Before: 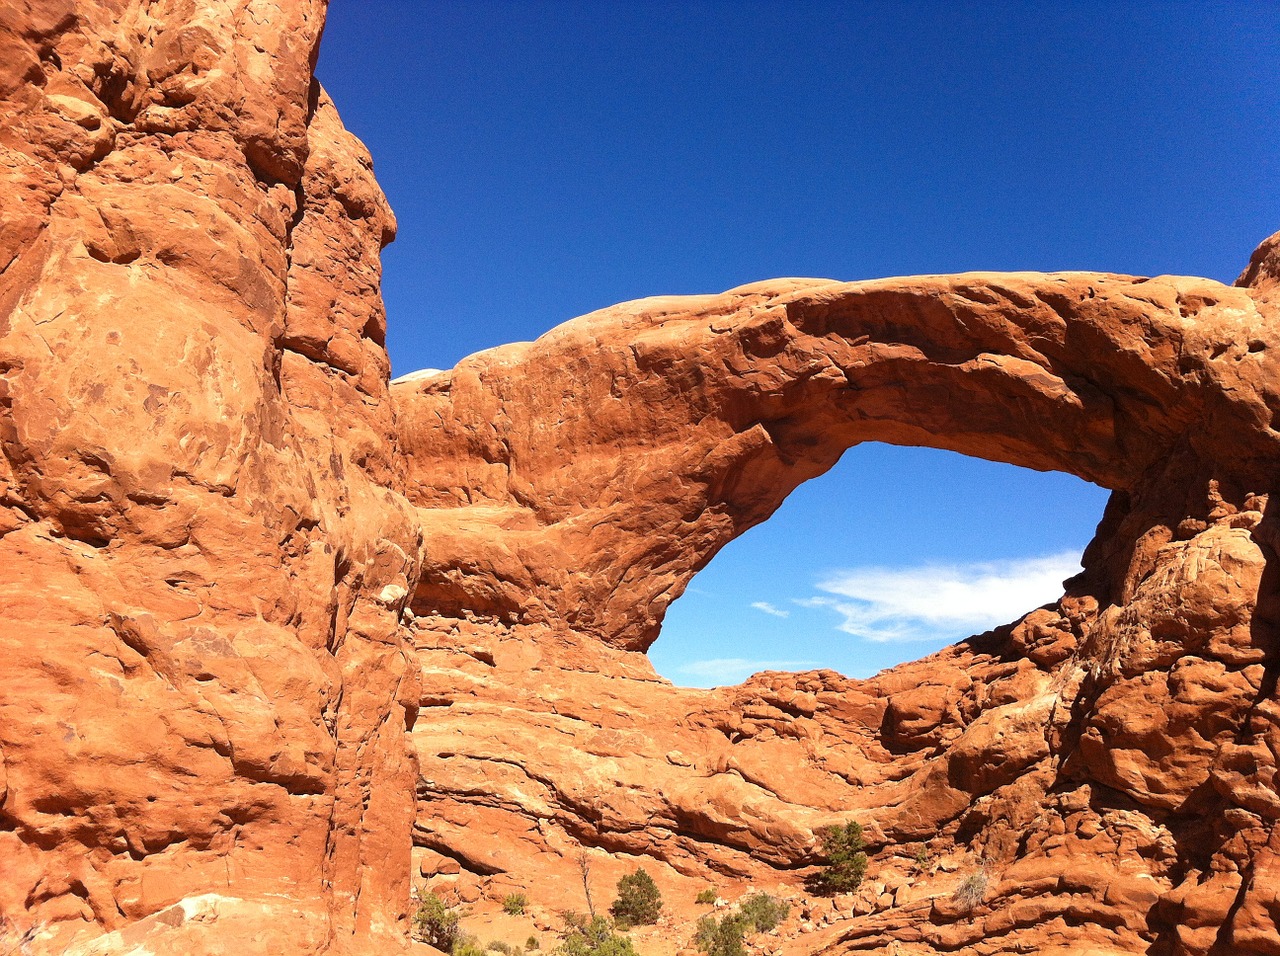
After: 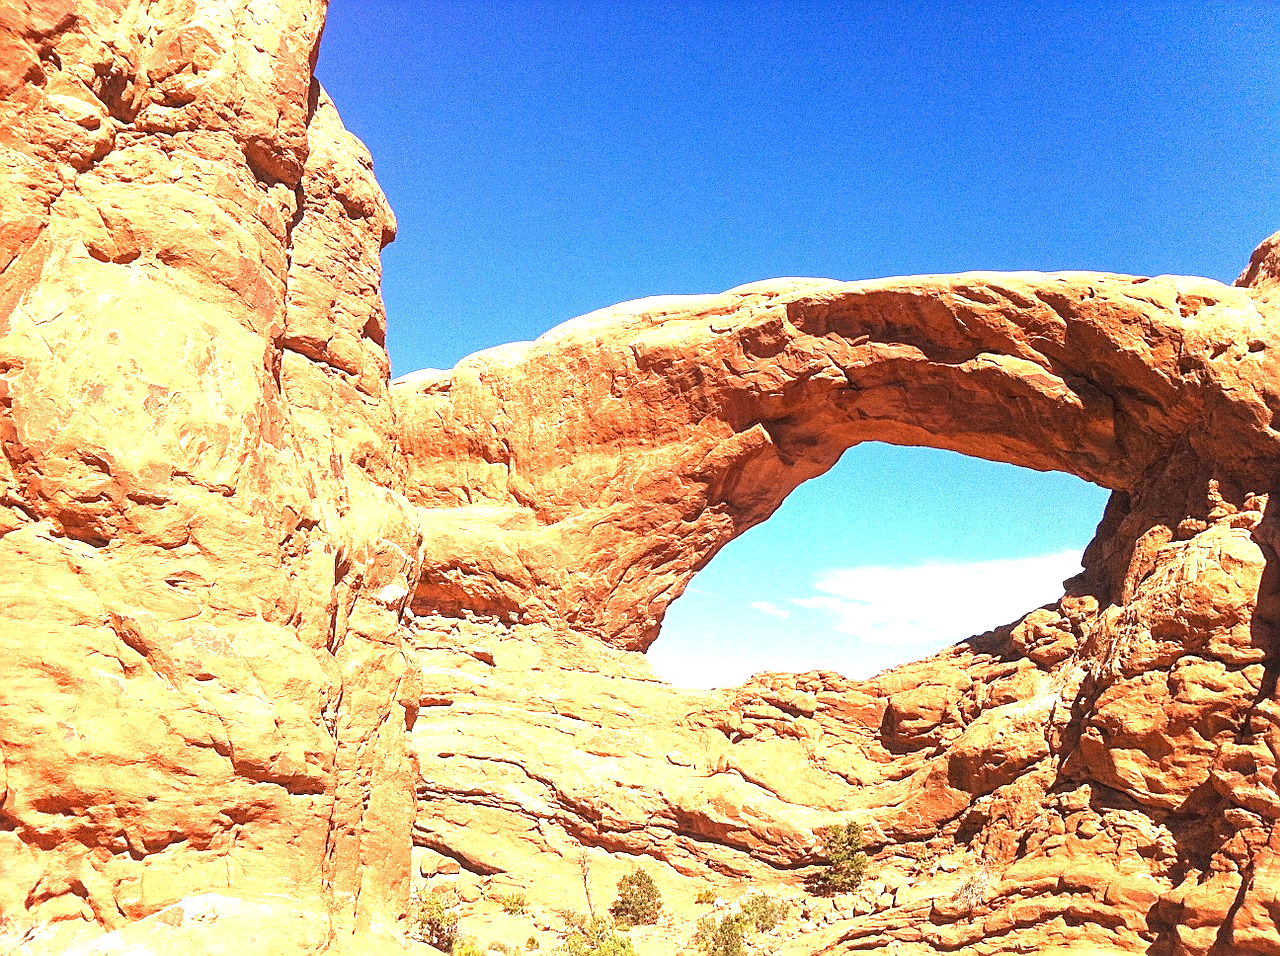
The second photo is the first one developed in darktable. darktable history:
sharpen: on, module defaults
exposure: black level correction 0, exposure 1.026 EV, compensate highlight preservation false
local contrast: detail 118%
tone equalizer: -8 EV -0.412 EV, -7 EV -0.374 EV, -6 EV -0.302 EV, -5 EV -0.19 EV, -3 EV 0.213 EV, -2 EV 0.317 EV, -1 EV 0.39 EV, +0 EV 0.447 EV
